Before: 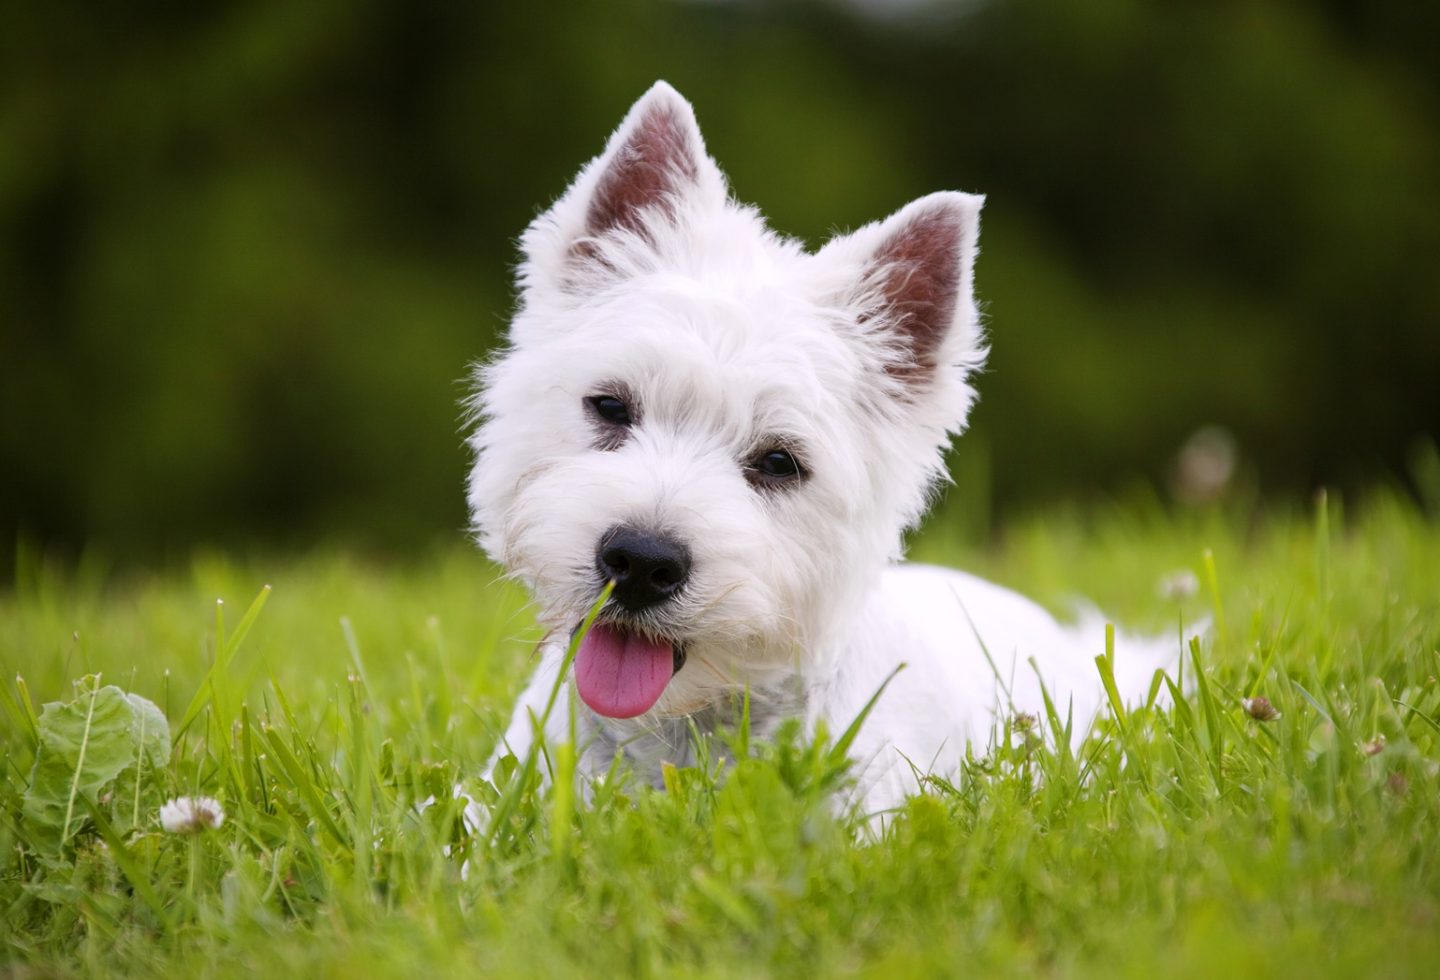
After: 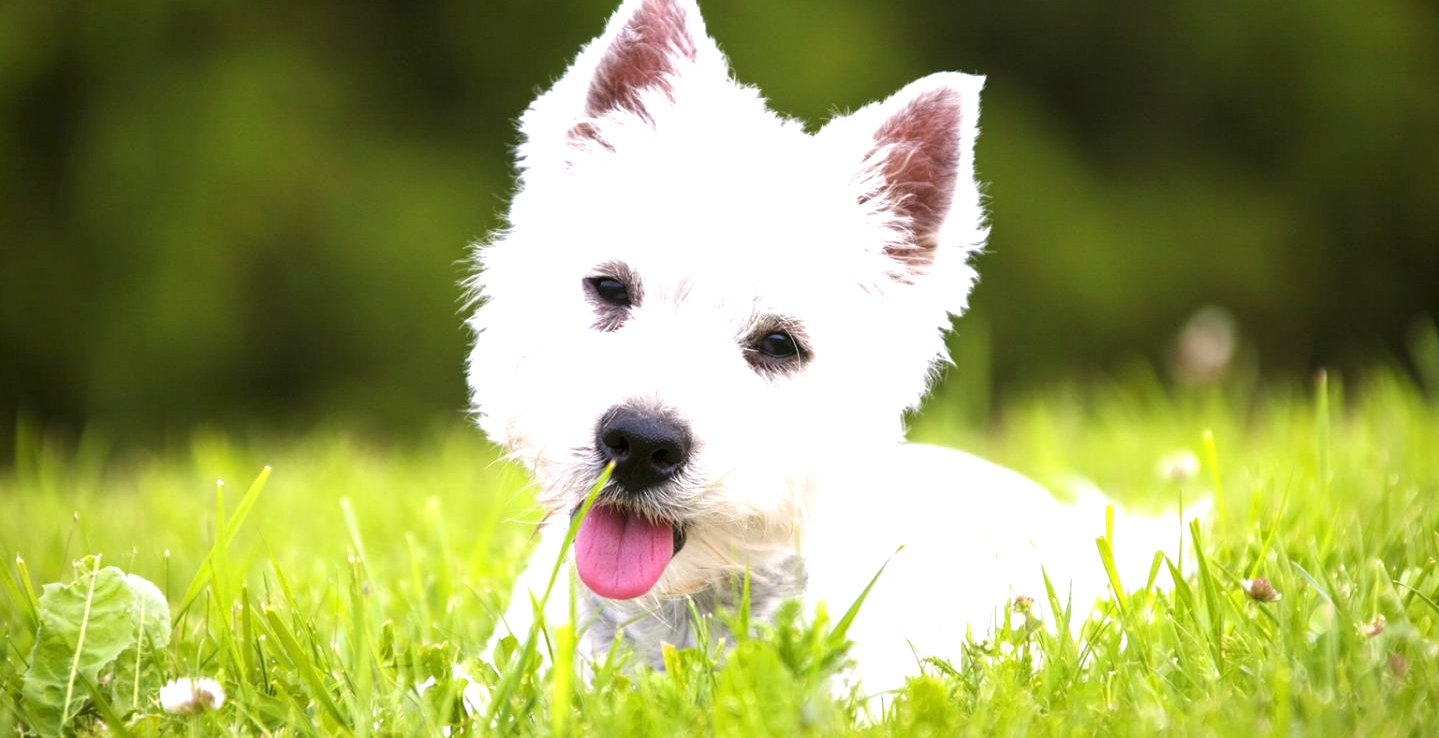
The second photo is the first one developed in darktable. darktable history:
crop and rotate: top 12.277%, bottom 12.338%
exposure: black level correction 0, exposure 1.099 EV, compensate highlight preservation false
